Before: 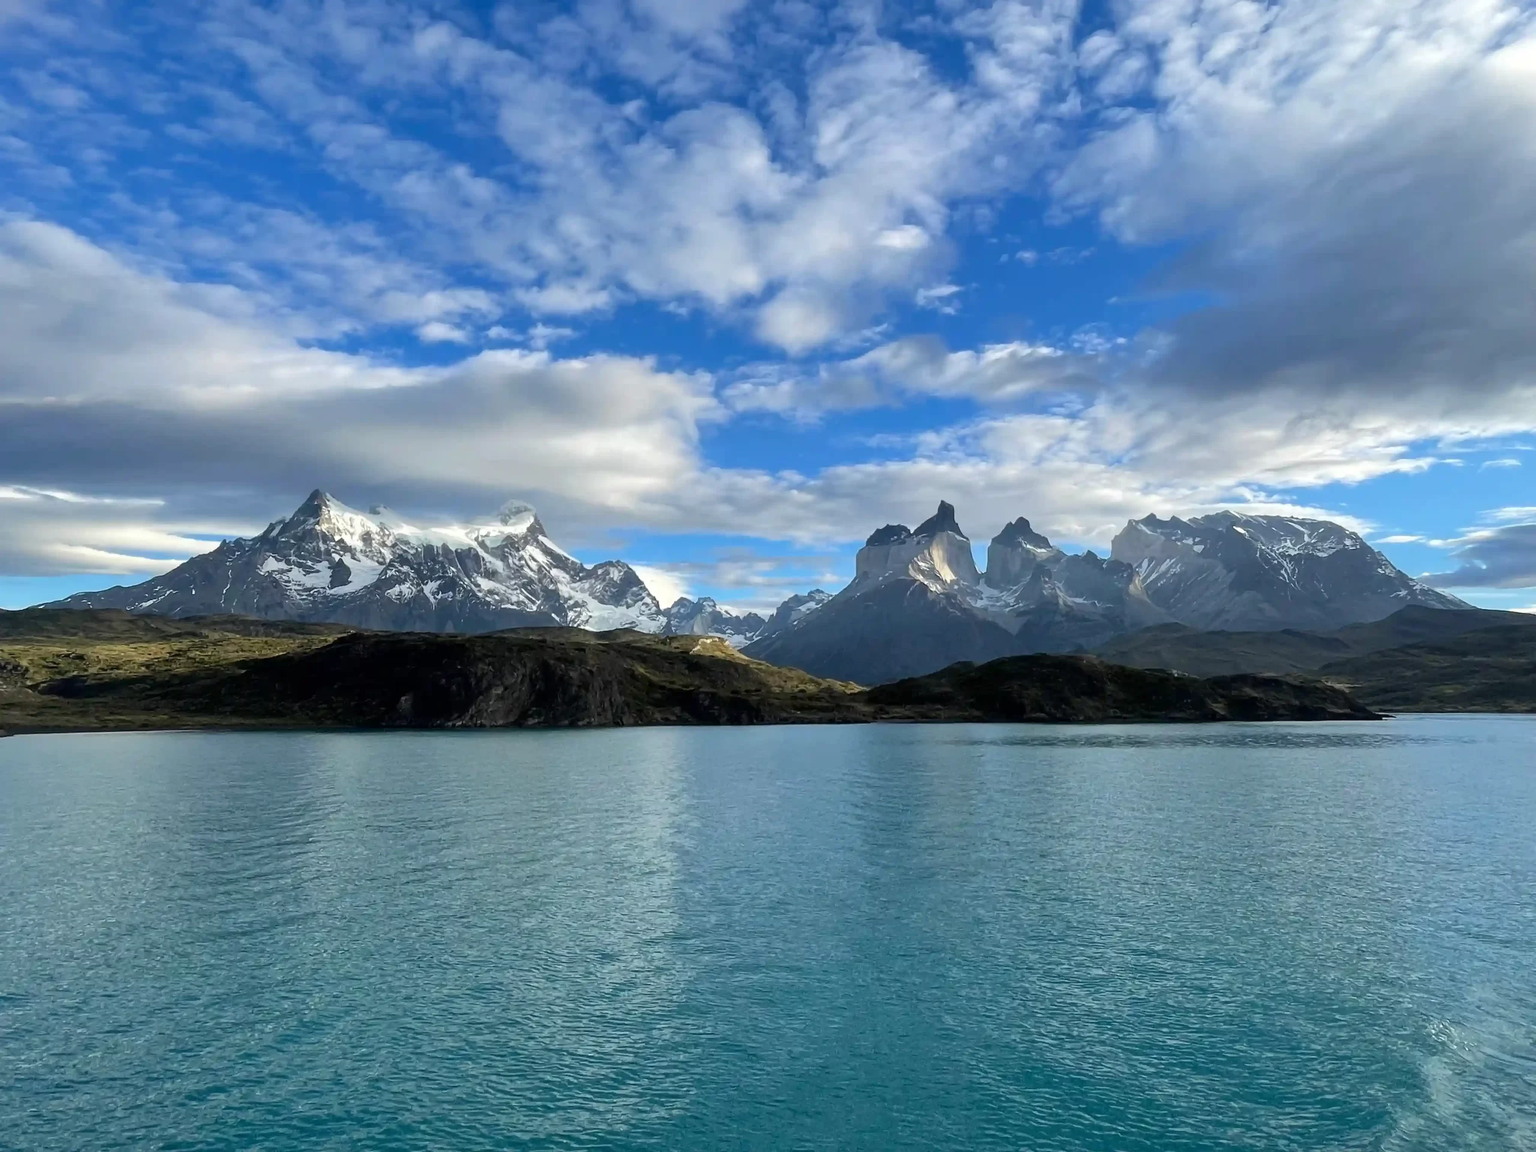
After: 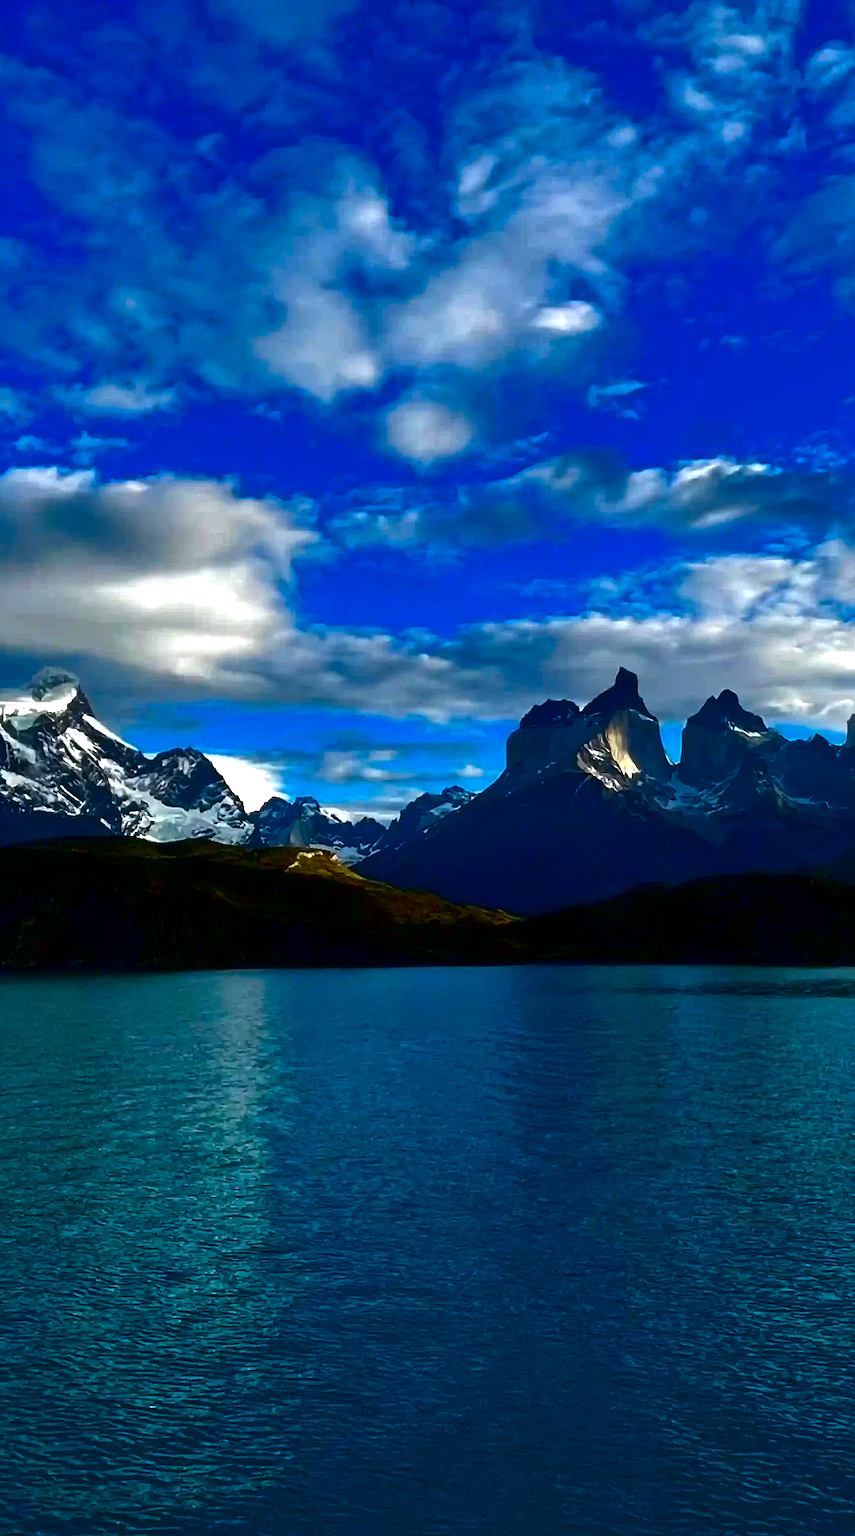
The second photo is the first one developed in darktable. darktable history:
crop: left 31.042%, right 27.193%
contrast brightness saturation: brightness -0.99, saturation 0.987
exposure: exposure 0.348 EV, compensate highlight preservation false
